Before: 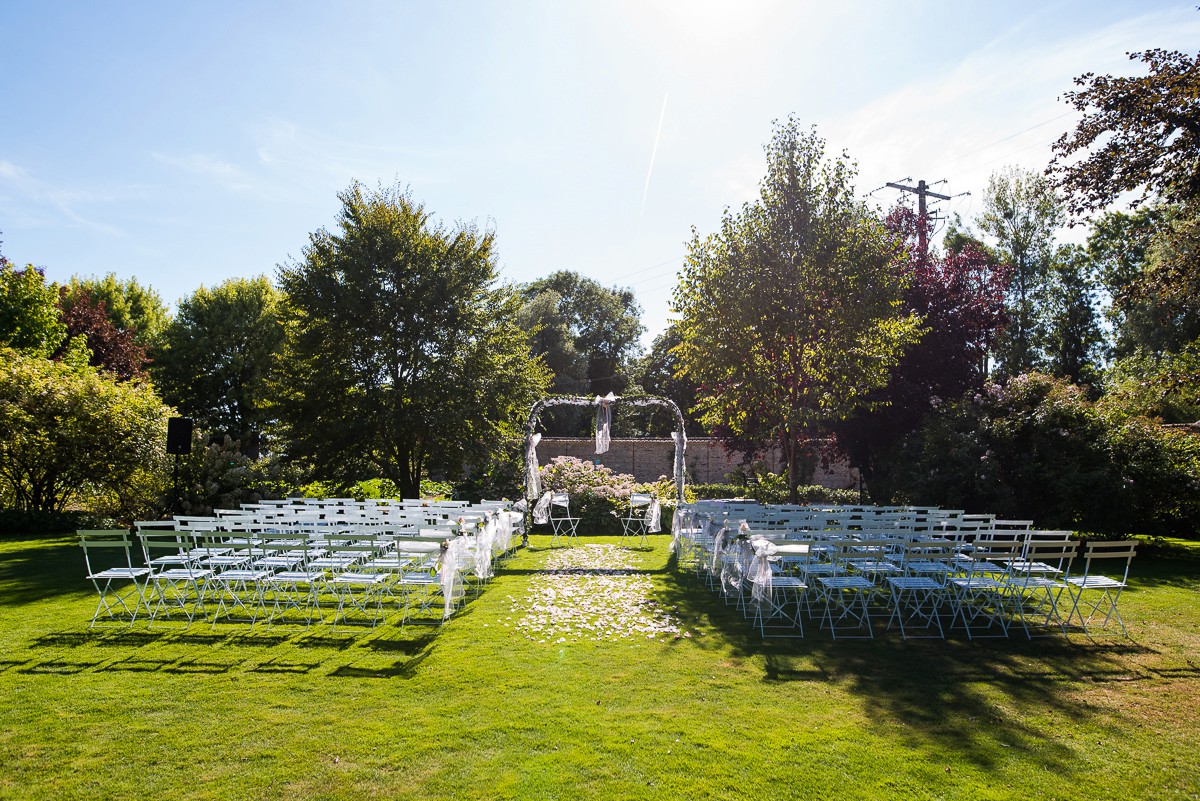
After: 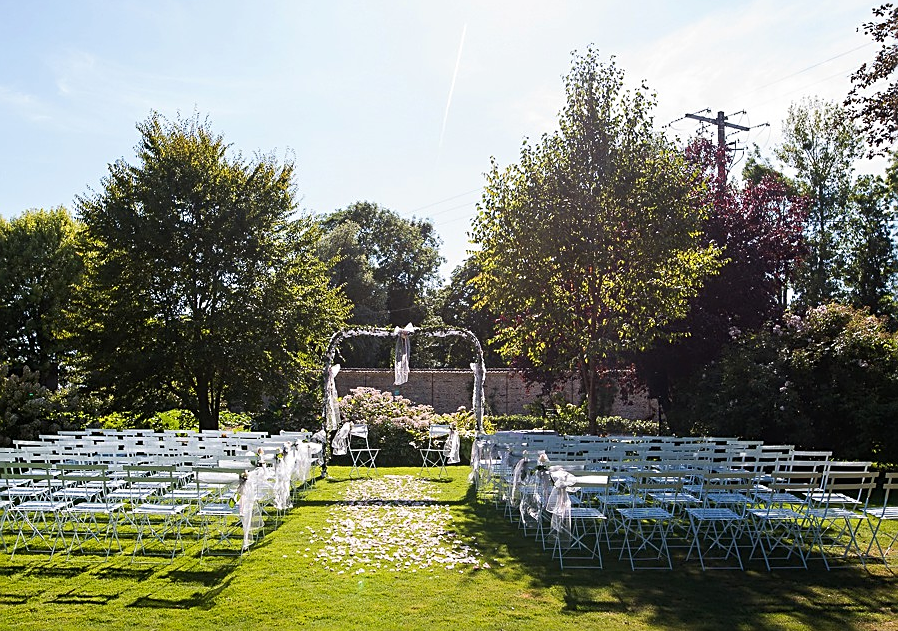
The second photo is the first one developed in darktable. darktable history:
sharpen: on, module defaults
crop: left 16.768%, top 8.653%, right 8.362%, bottom 12.485%
